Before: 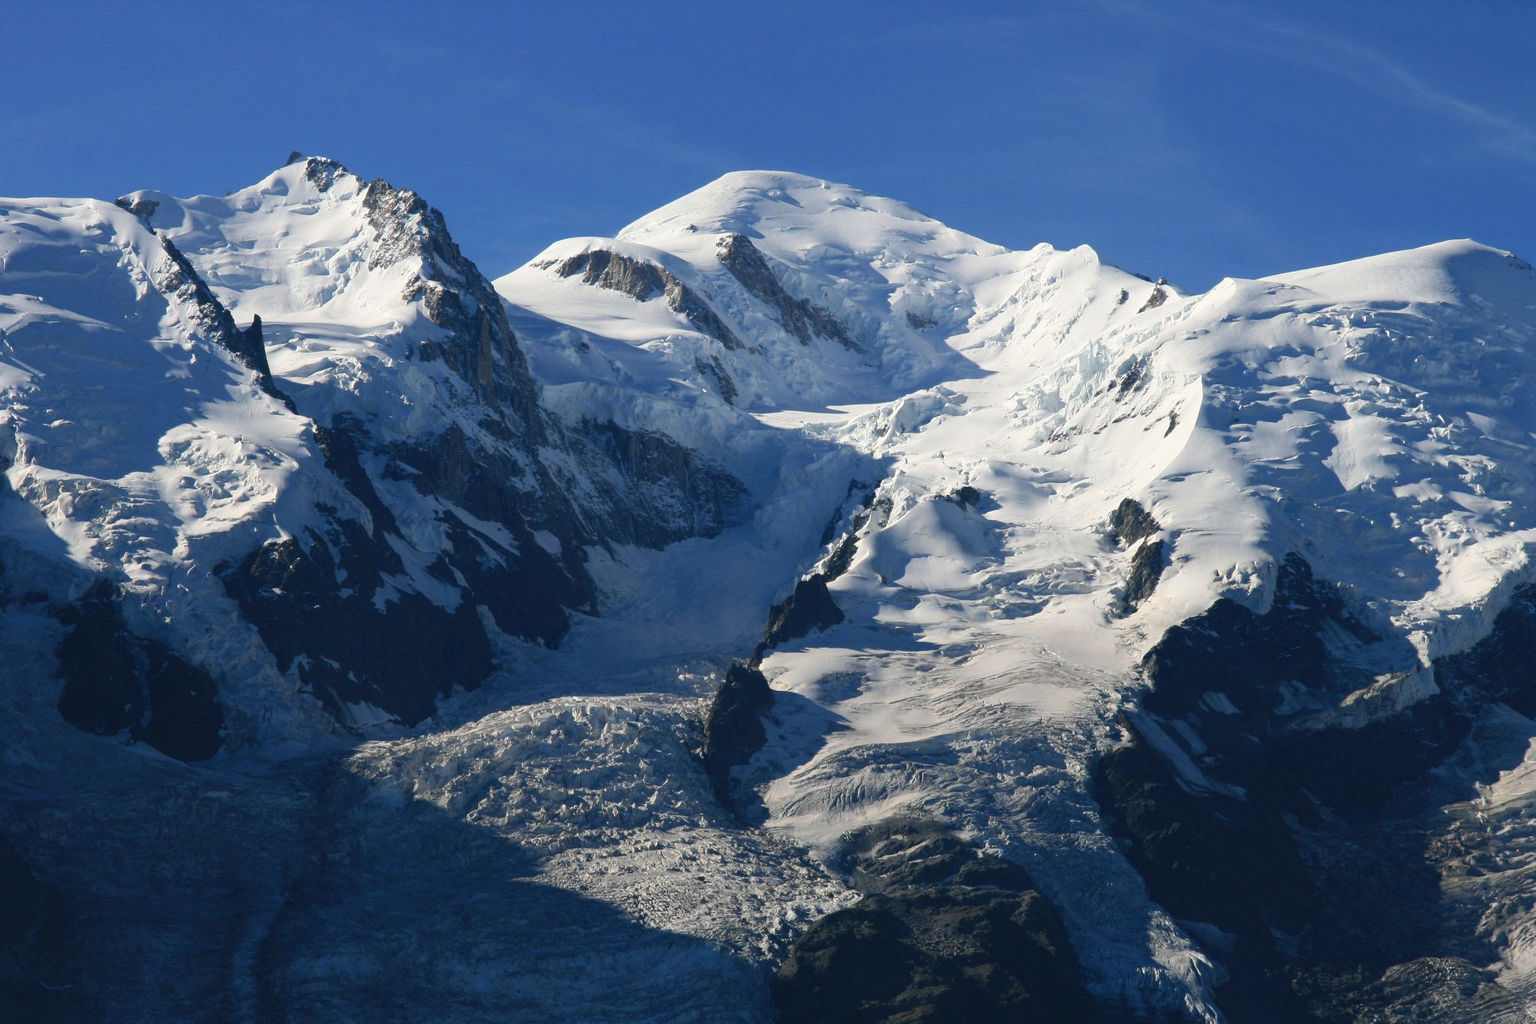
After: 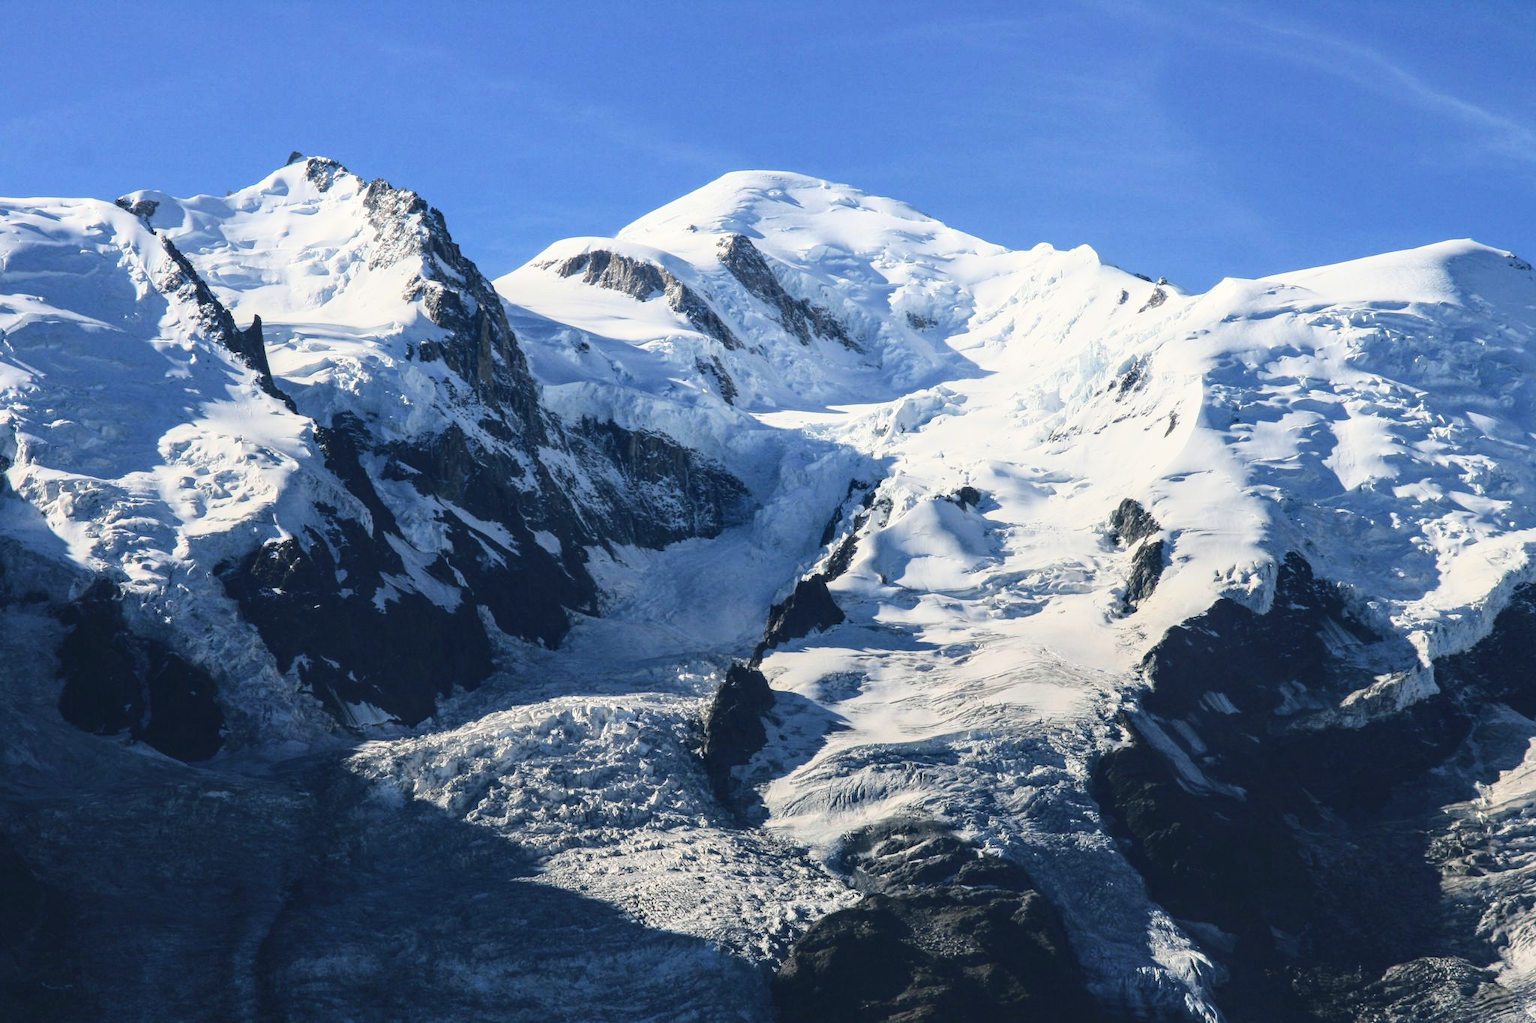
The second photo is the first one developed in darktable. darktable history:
local contrast: on, module defaults
contrast brightness saturation: contrast -0.074, brightness -0.034, saturation -0.114
base curve: curves: ch0 [(0, 0) (0.032, 0.037) (0.105, 0.228) (0.435, 0.76) (0.856, 0.983) (1, 1)]
sharpen: radius 2.867, amount 0.863, threshold 47.115
